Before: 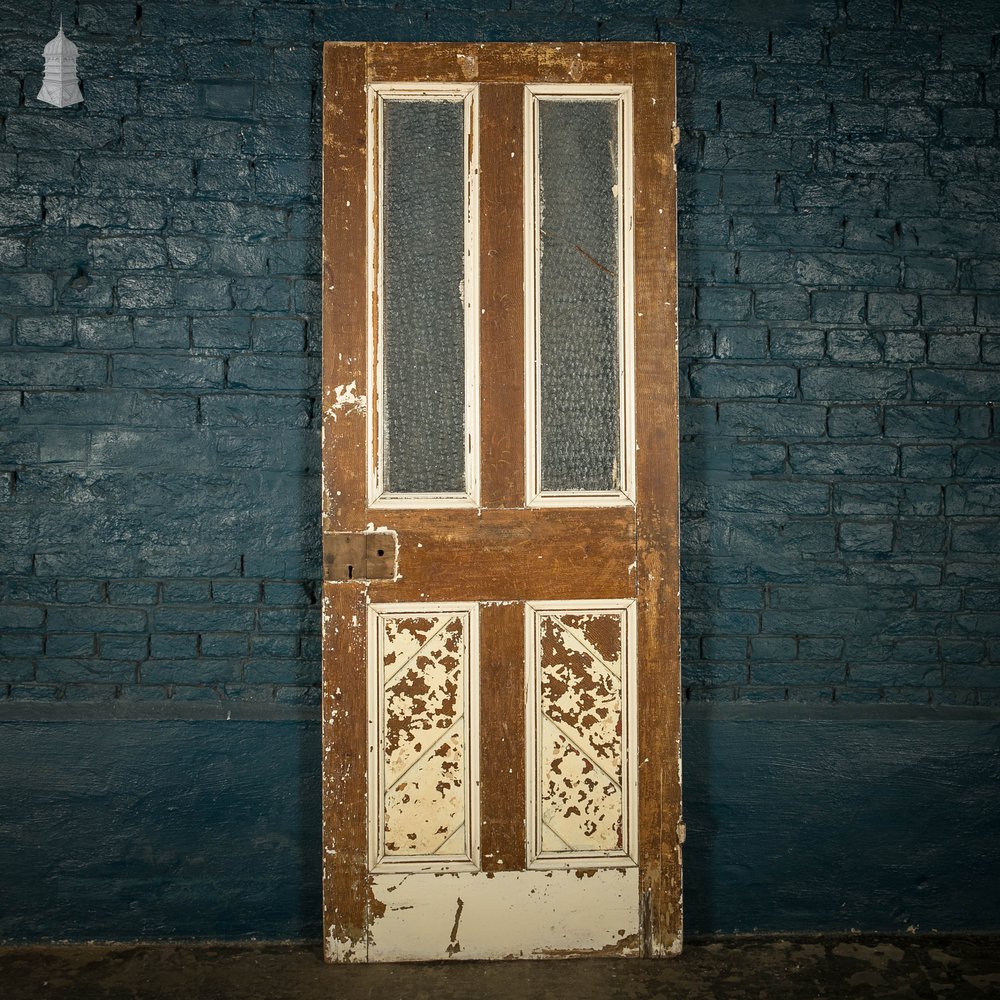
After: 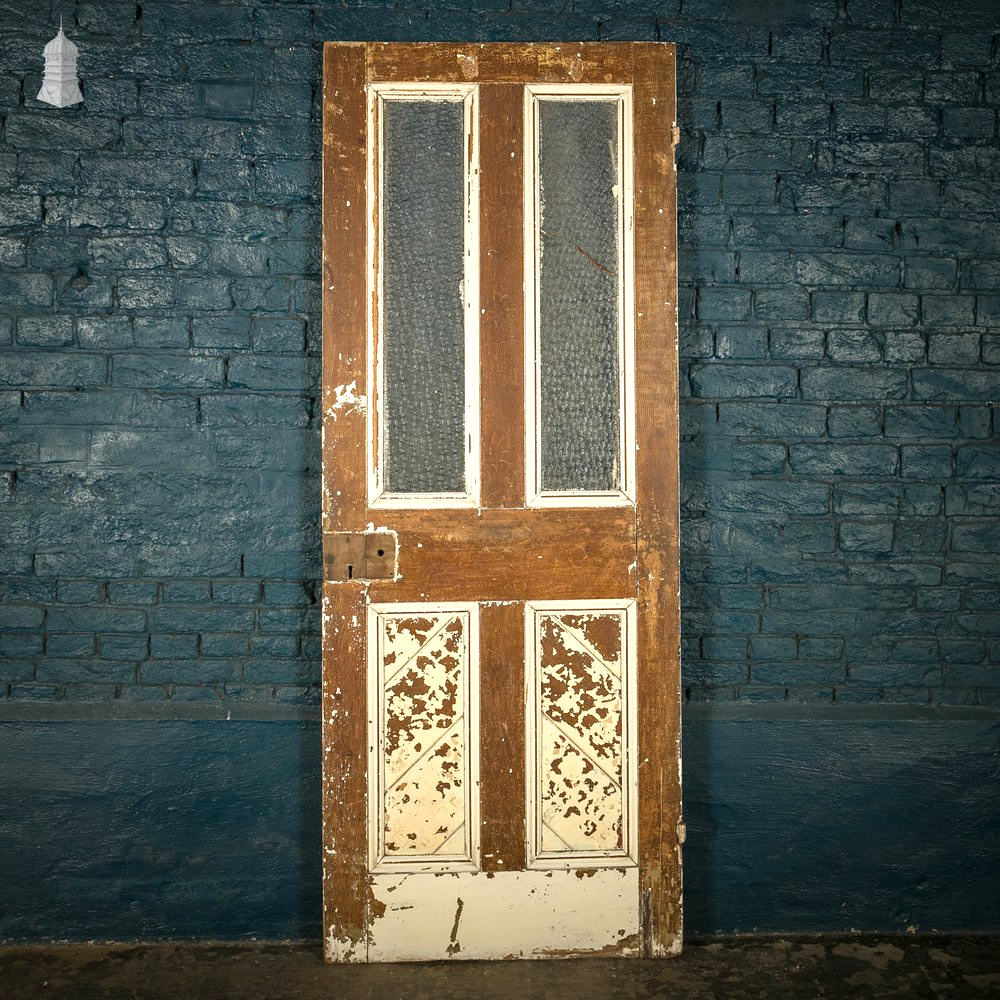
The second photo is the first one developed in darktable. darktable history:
exposure: exposure 0.481 EV, compensate highlight preservation false
